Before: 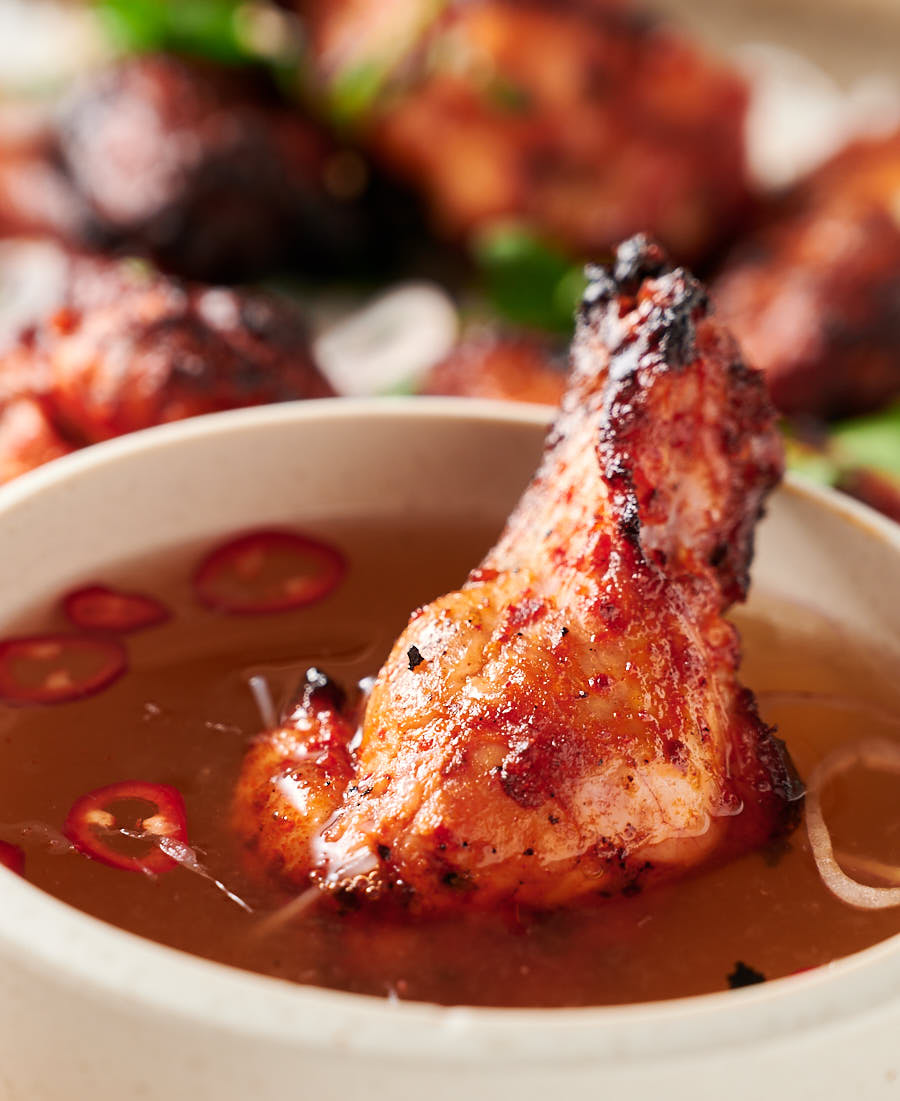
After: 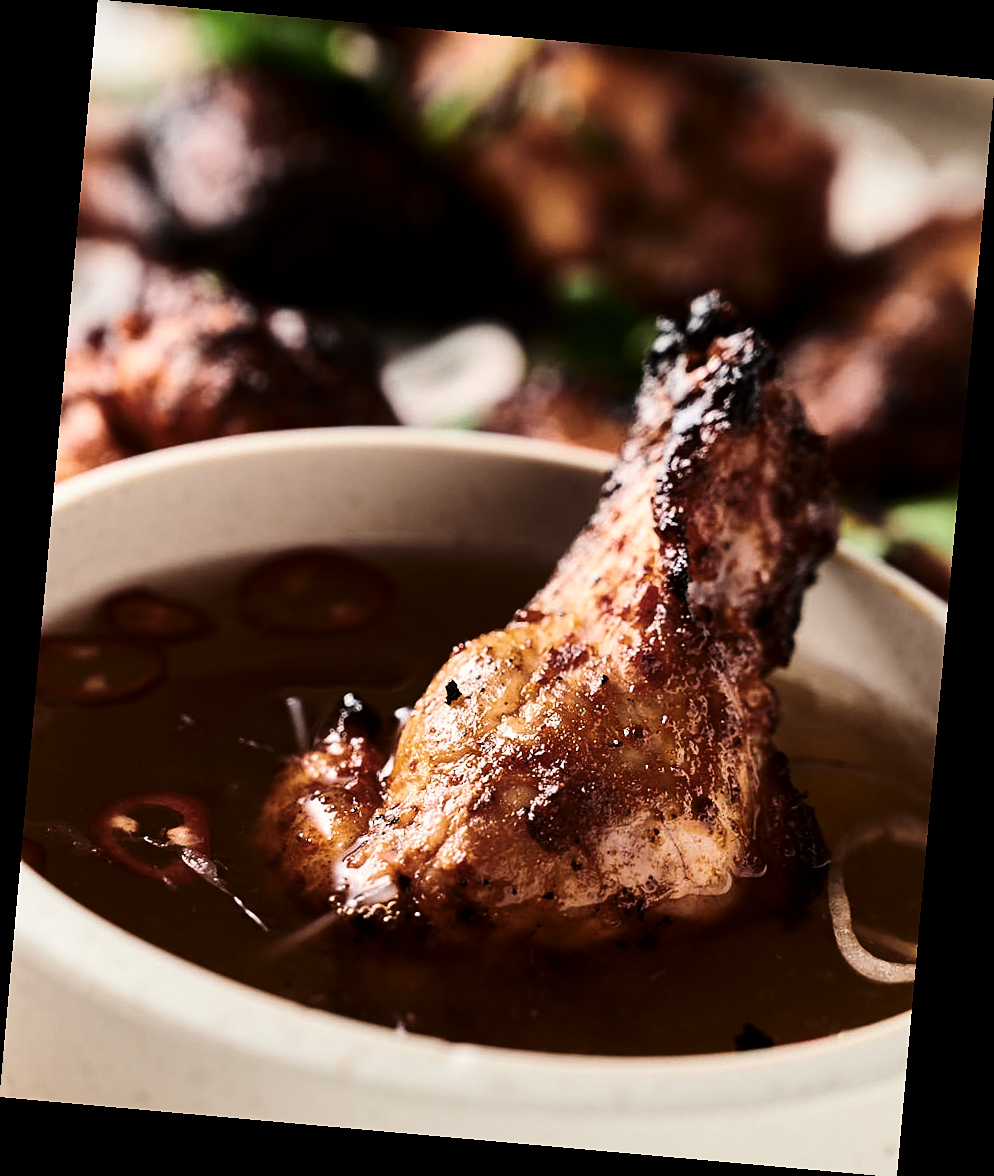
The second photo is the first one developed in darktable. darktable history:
contrast brightness saturation: contrast 0.28
sharpen: radius 1.272, amount 0.305, threshold 0
rotate and perspective: rotation 5.12°, automatic cropping off
levels: levels [0, 0.618, 1]
